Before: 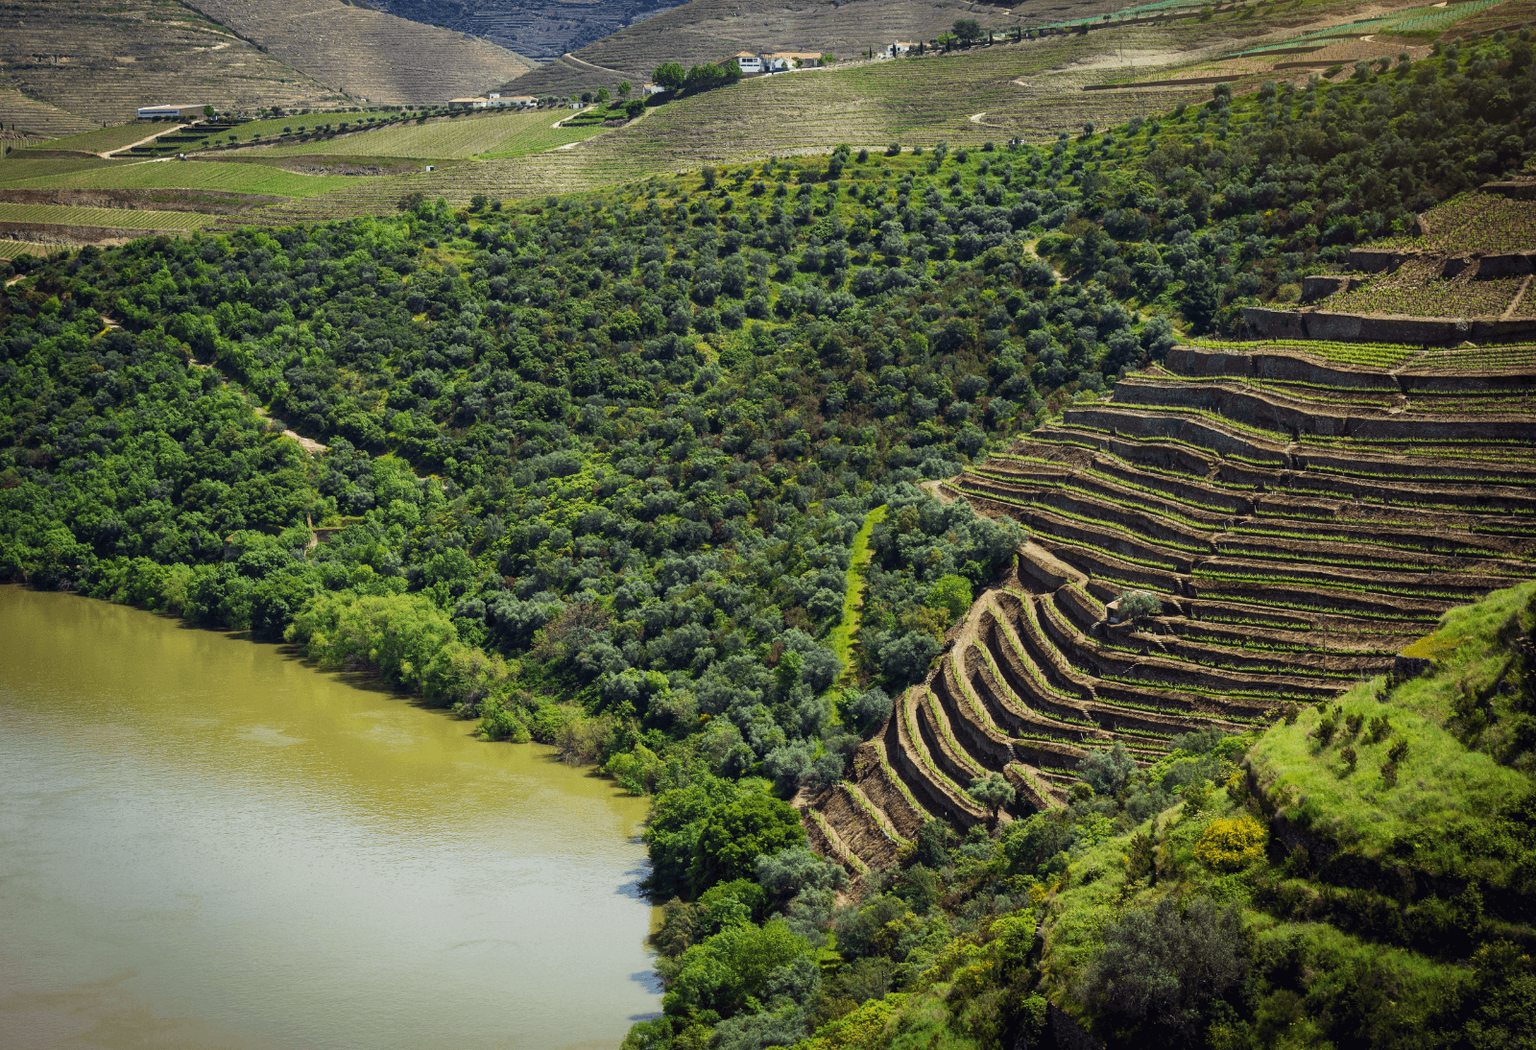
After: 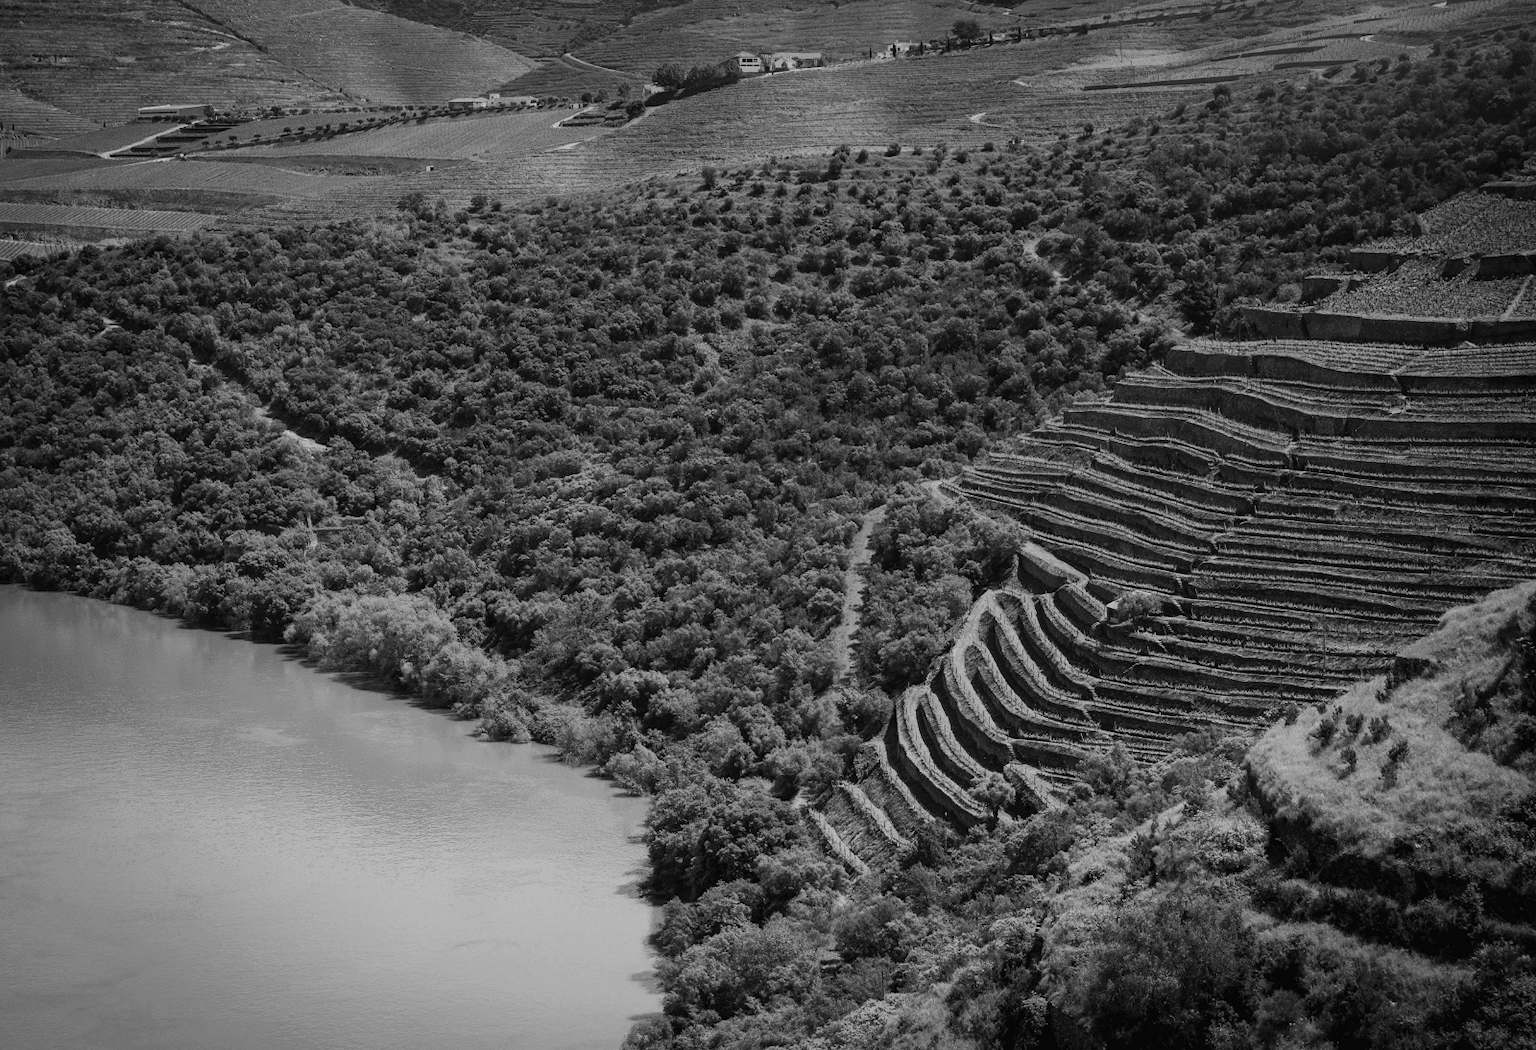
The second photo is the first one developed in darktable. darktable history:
monochrome: a -74.22, b 78.2
graduated density: on, module defaults
